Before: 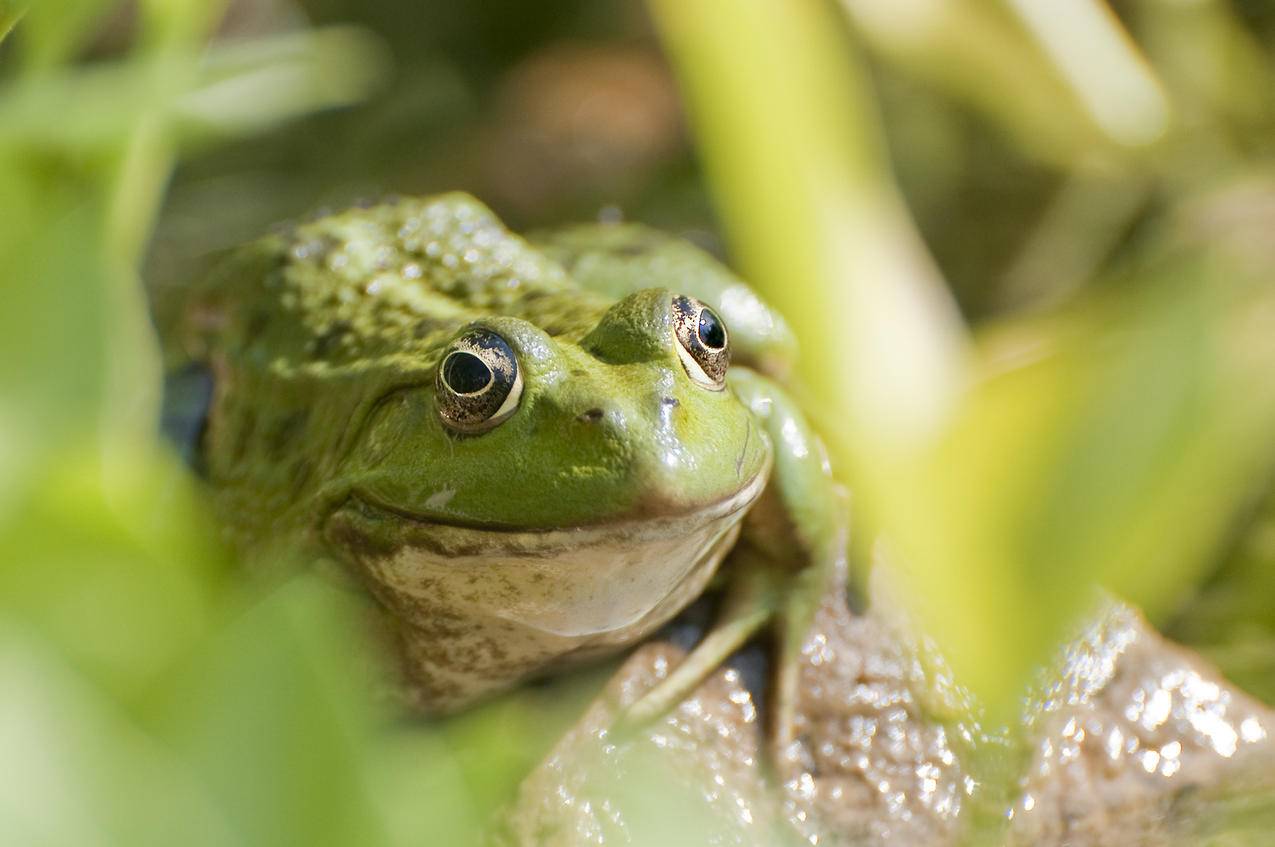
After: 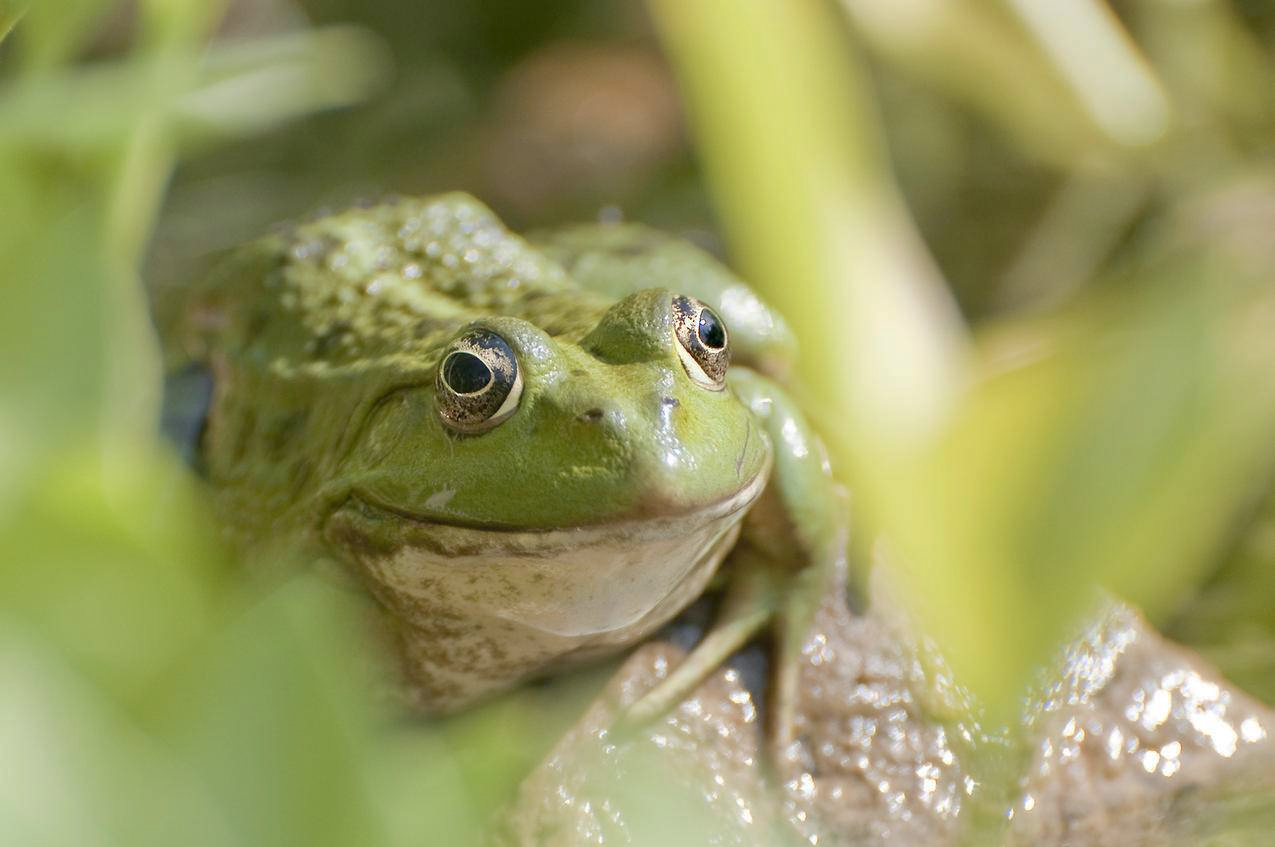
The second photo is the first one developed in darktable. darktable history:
tone curve: curves: ch0 [(0, 0) (0.045, 0.074) (0.883, 0.858) (1, 1)]; ch1 [(0, 0) (0.149, 0.074) (0.379, 0.327) (0.427, 0.401) (0.489, 0.479) (0.505, 0.515) (0.537, 0.573) (0.563, 0.599) (1, 1)]; ch2 [(0, 0) (0.307, 0.298) (0.388, 0.375) (0.443, 0.456) (0.485, 0.492) (1, 1)], preserve colors none
